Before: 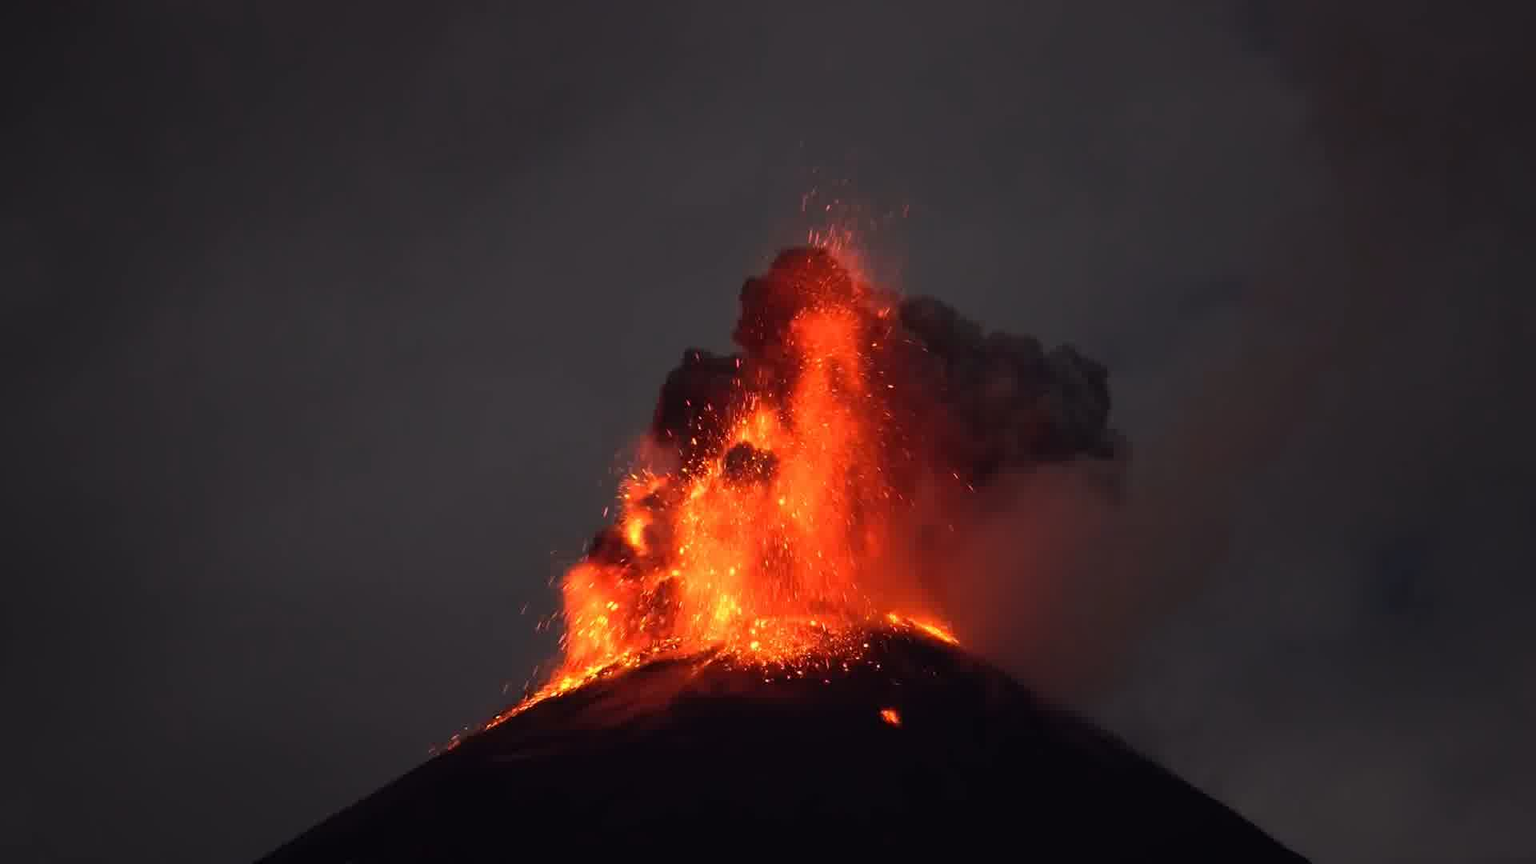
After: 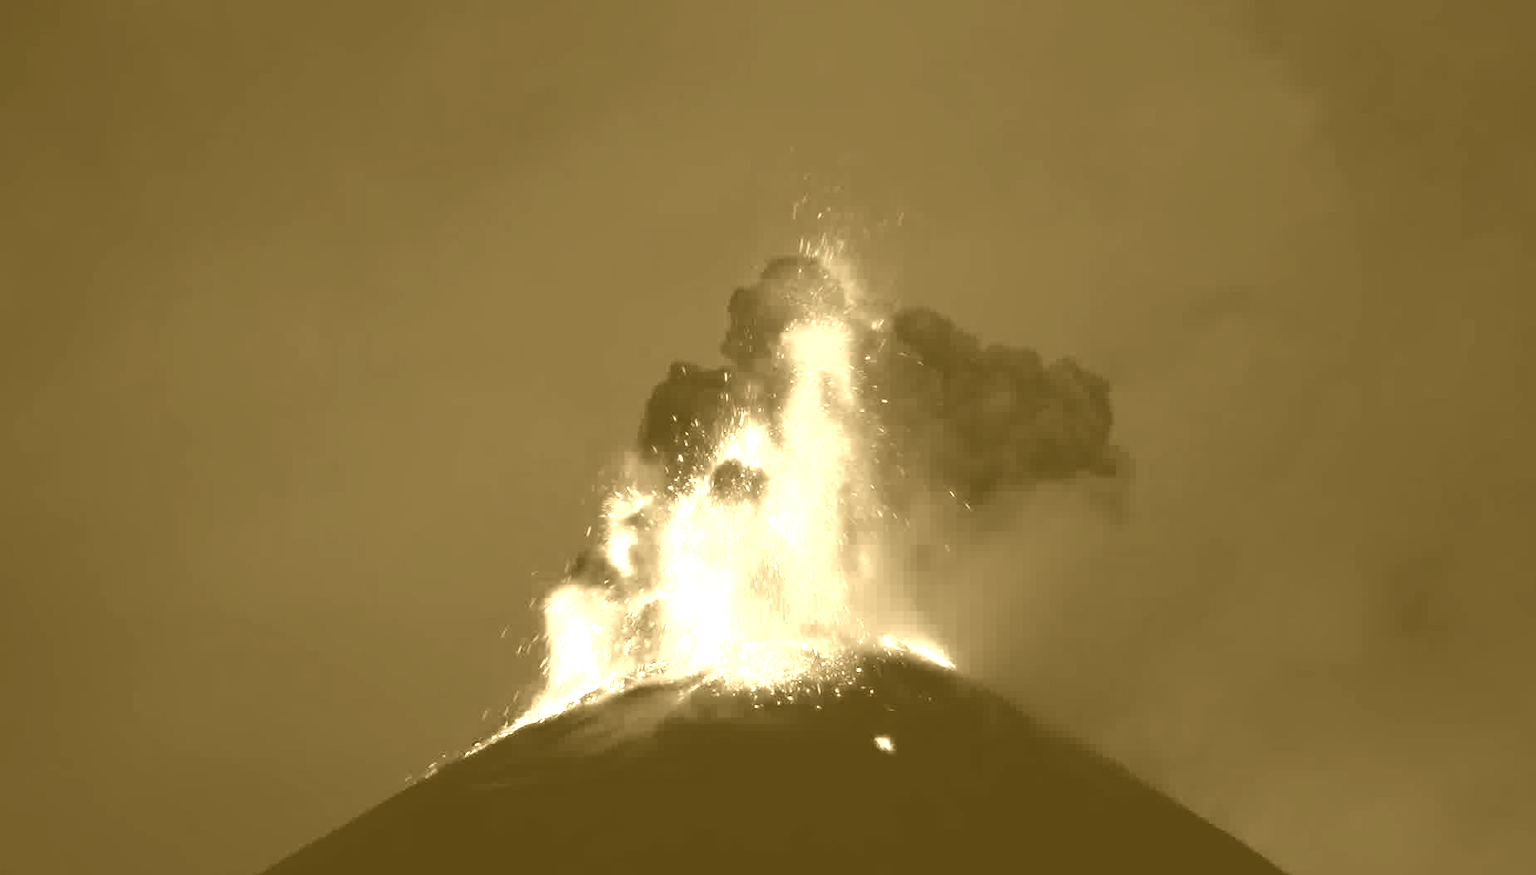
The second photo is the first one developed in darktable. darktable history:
crop and rotate: left 2.536%, right 1.107%, bottom 2.246%
color zones: curves: ch0 [(0.018, 0.548) (0.224, 0.64) (0.425, 0.447) (0.675, 0.575) (0.732, 0.579)]; ch1 [(0.066, 0.487) (0.25, 0.5) (0.404, 0.43) (0.75, 0.421) (0.956, 0.421)]; ch2 [(0.044, 0.561) (0.215, 0.465) (0.399, 0.544) (0.465, 0.548) (0.614, 0.447) (0.724, 0.43) (0.882, 0.623) (0.956, 0.632)]
colorize: hue 36°, source mix 100%
